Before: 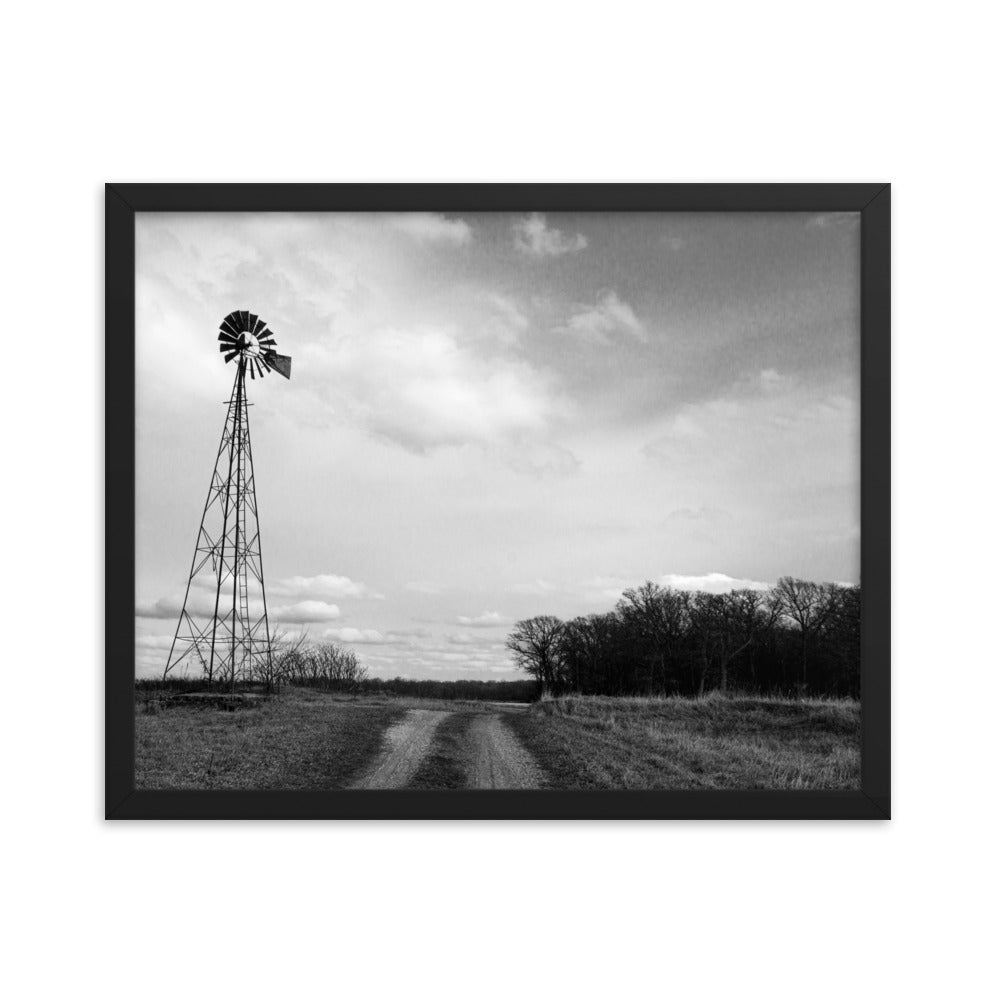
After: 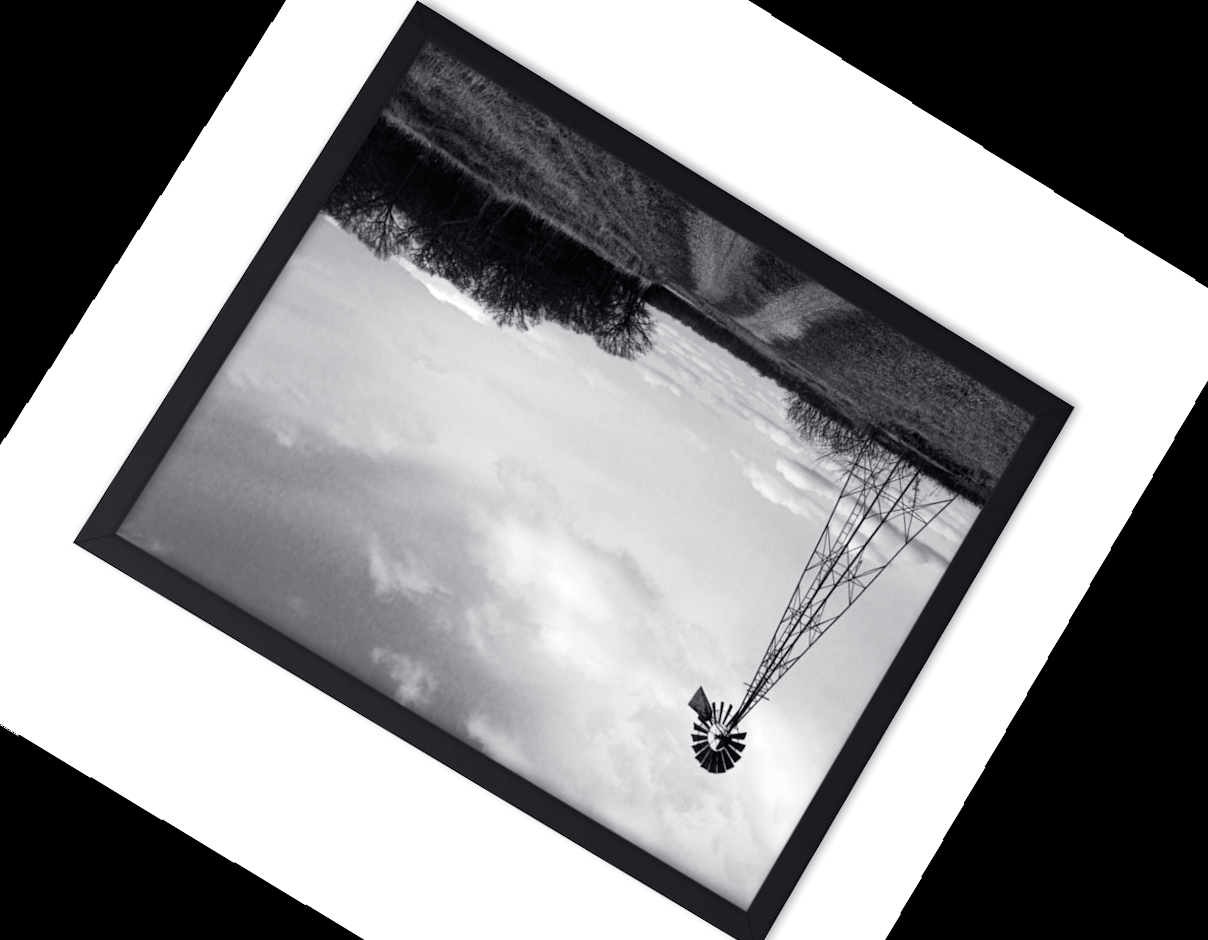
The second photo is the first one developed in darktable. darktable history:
crop and rotate: angle 148.68°, left 9.111%, top 15.603%, right 4.588%, bottom 17.041%
rotate and perspective: lens shift (vertical) 0.048, lens shift (horizontal) -0.024, automatic cropping off
color balance: gamma [0.9, 0.988, 0.975, 1.025], gain [1.05, 1, 1, 1]
